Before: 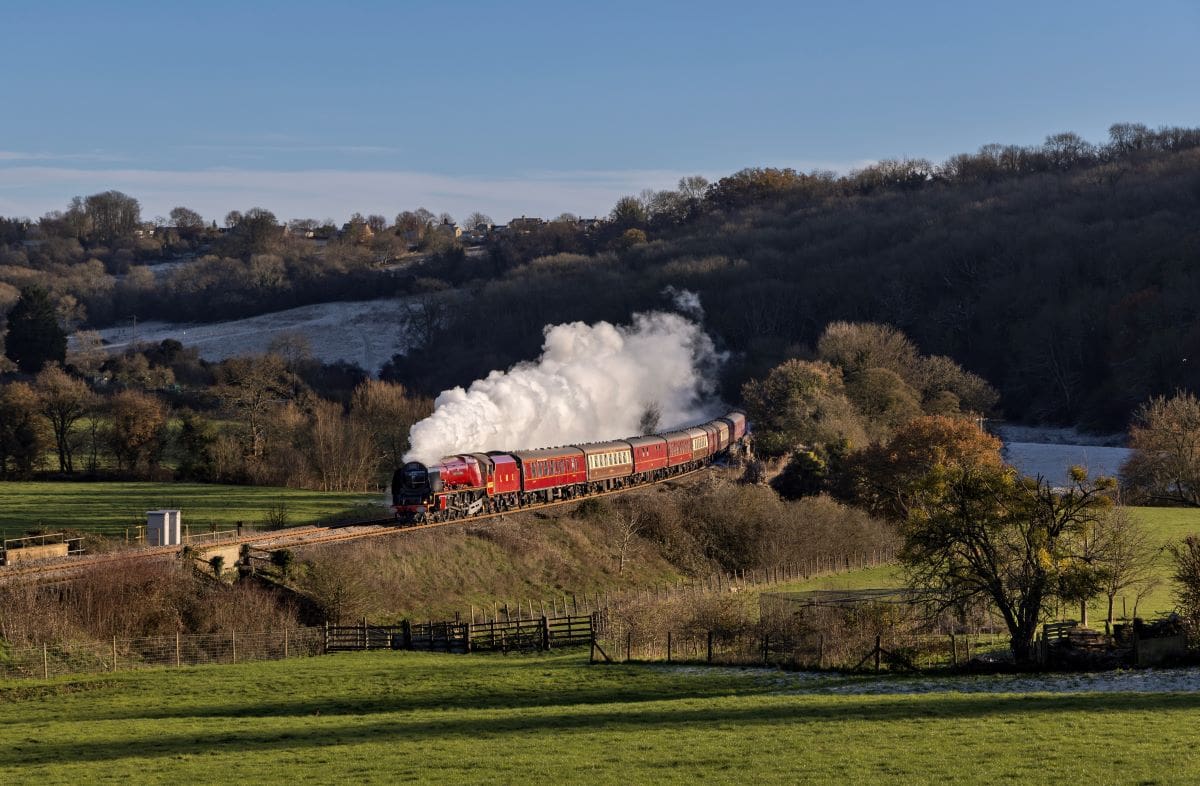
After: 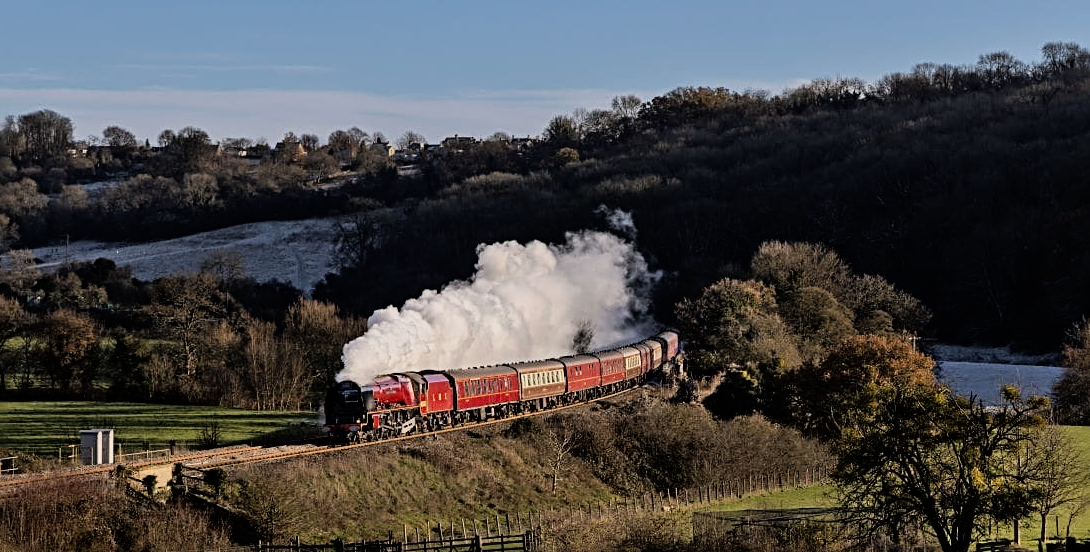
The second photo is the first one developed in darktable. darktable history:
sharpen: radius 3.119
filmic rgb: black relative exposure -11.88 EV, white relative exposure 5.43 EV, threshold 3 EV, hardness 4.49, latitude 50%, contrast 1.14, color science v5 (2021), contrast in shadows safe, contrast in highlights safe, enable highlight reconstruction true
crop: left 5.596%, top 10.314%, right 3.534%, bottom 19.395%
